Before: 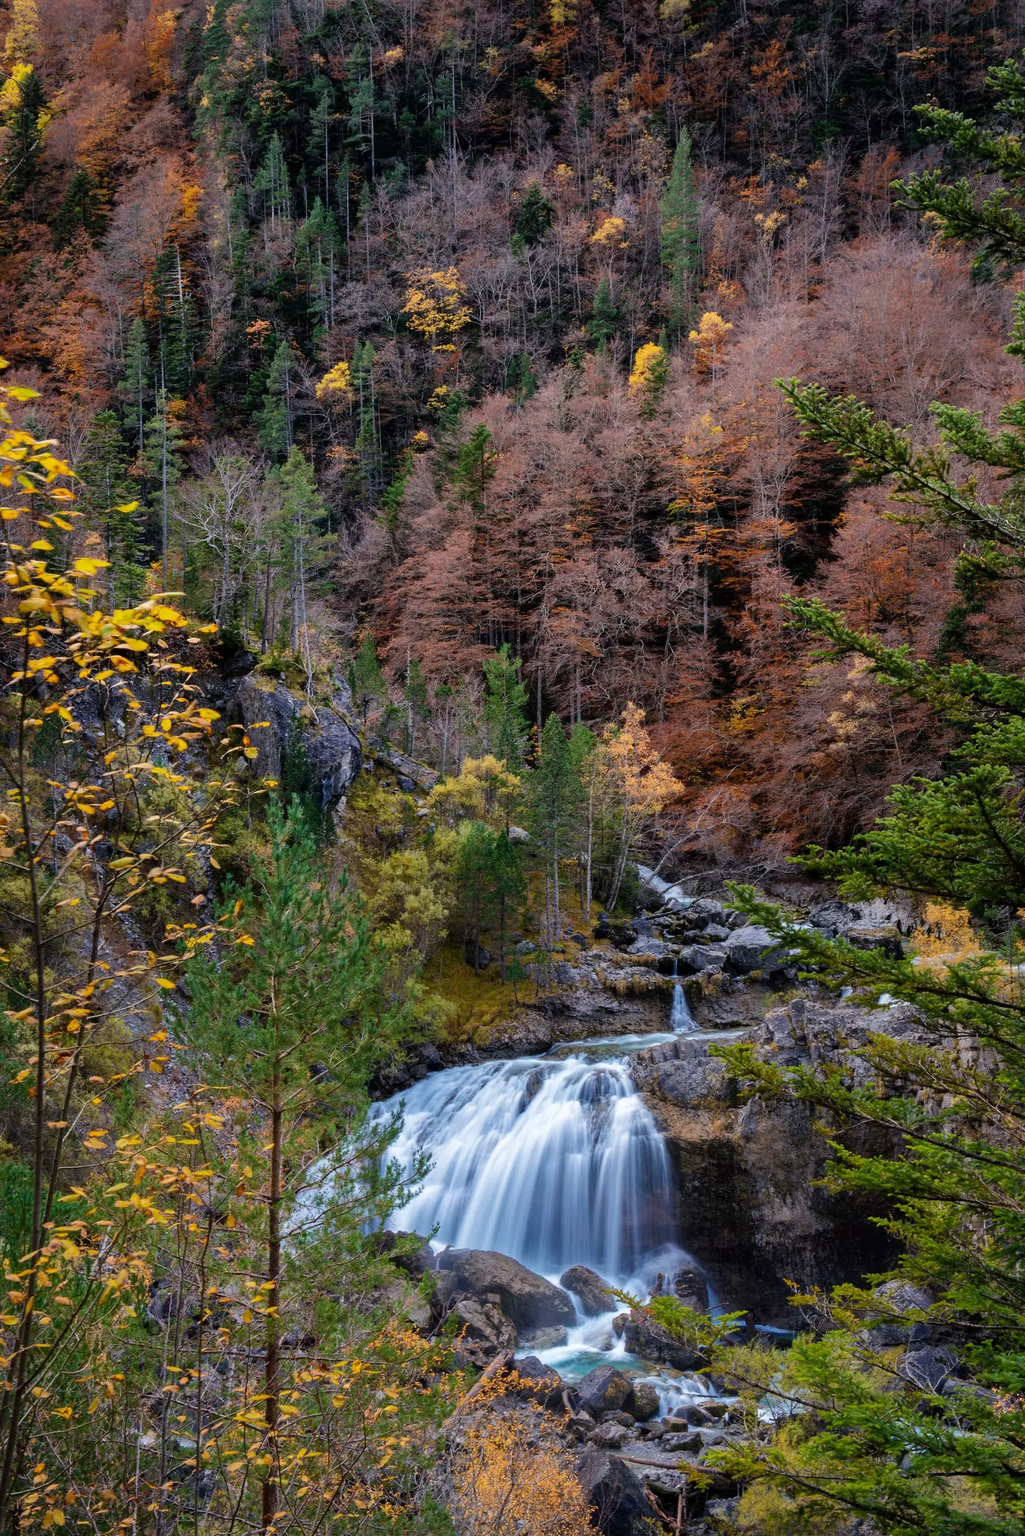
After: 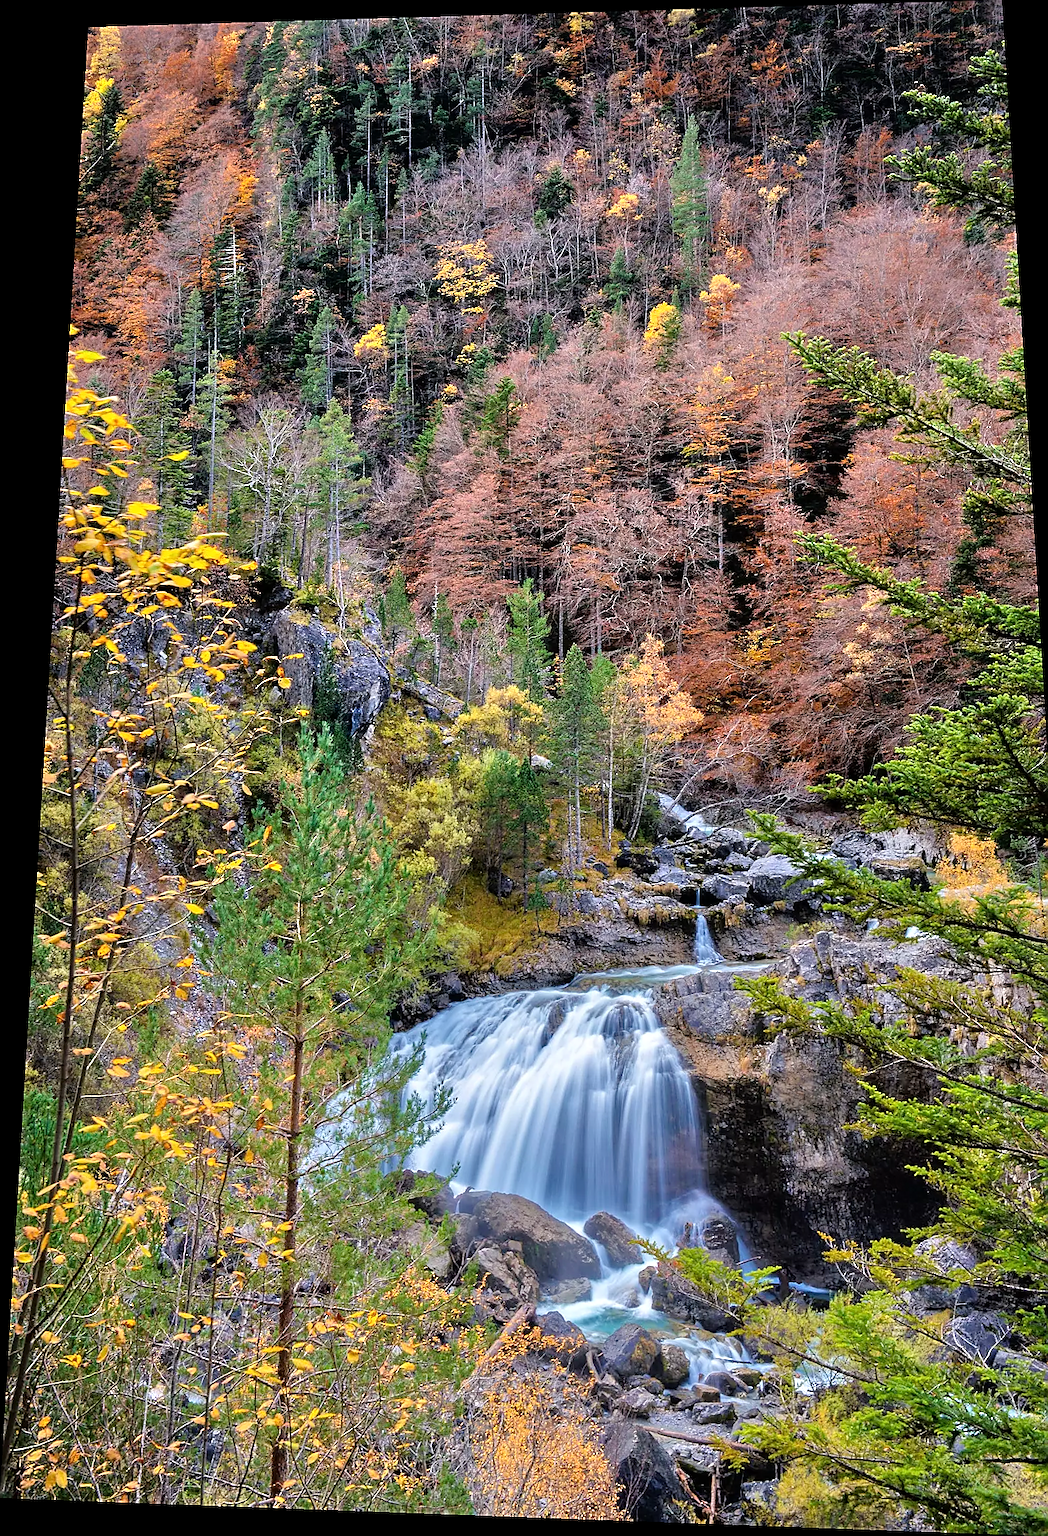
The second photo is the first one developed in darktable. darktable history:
contrast brightness saturation: contrast 0.07
sharpen: radius 1.4, amount 1.25, threshold 0.7
crop: right 4.126%, bottom 0.031%
white balance: red 1, blue 1
tone equalizer: -7 EV 0.15 EV, -6 EV 0.6 EV, -5 EV 1.15 EV, -4 EV 1.33 EV, -3 EV 1.15 EV, -2 EV 0.6 EV, -1 EV 0.15 EV, mask exposure compensation -0.5 EV
rotate and perspective: rotation 0.128°, lens shift (vertical) -0.181, lens shift (horizontal) -0.044, shear 0.001, automatic cropping off
